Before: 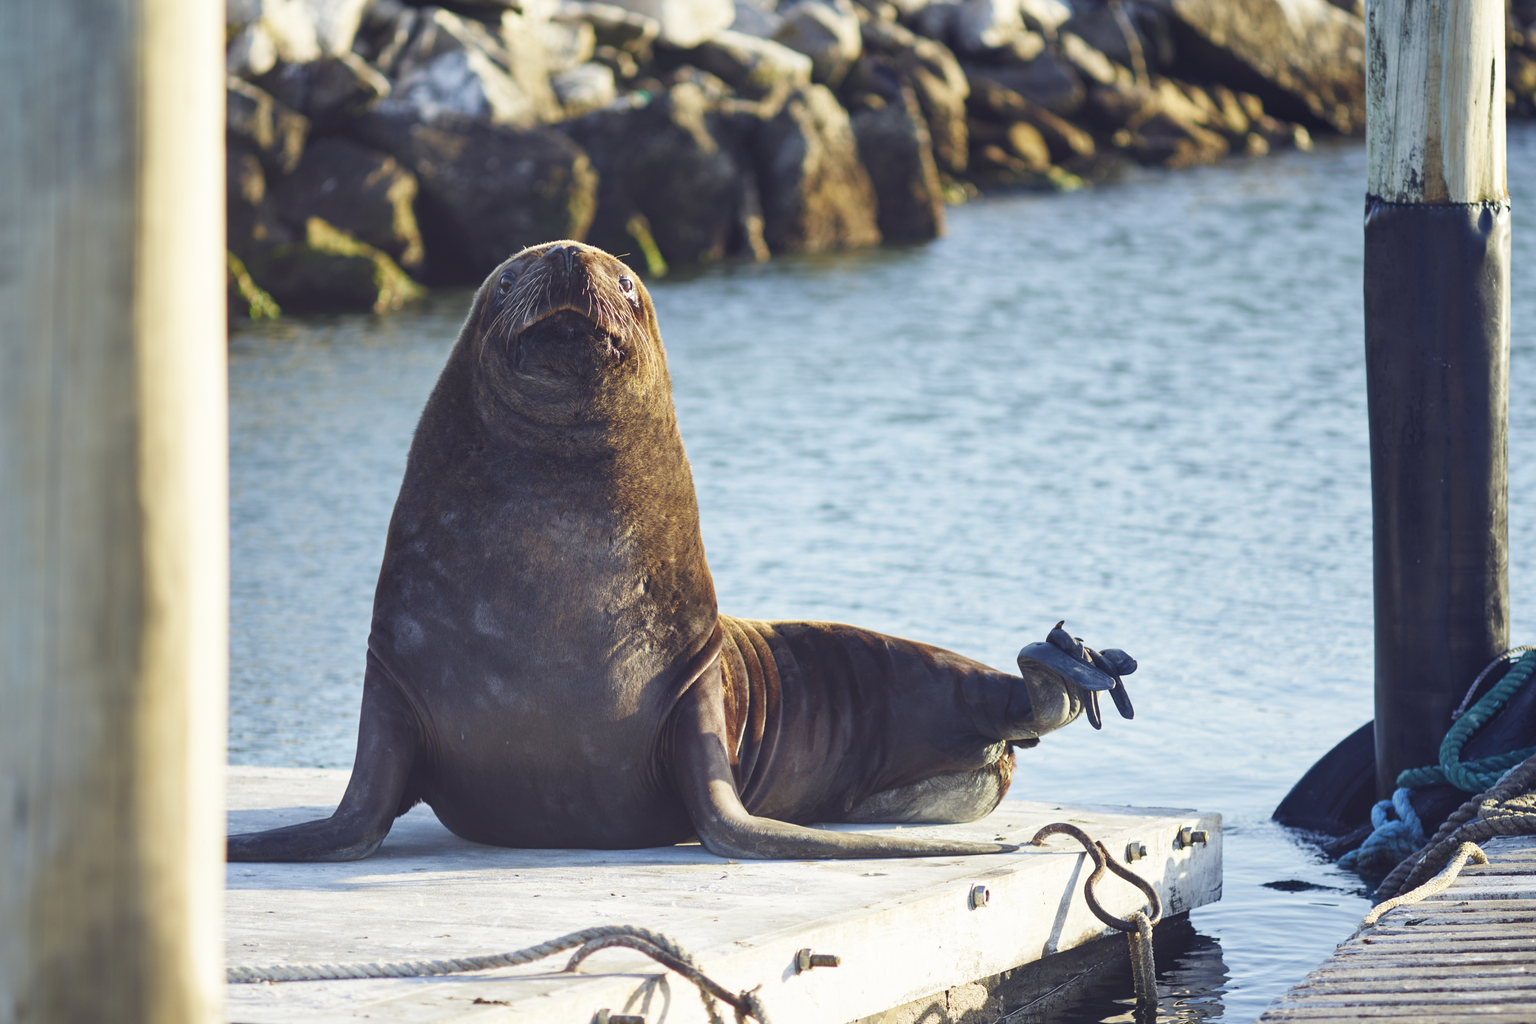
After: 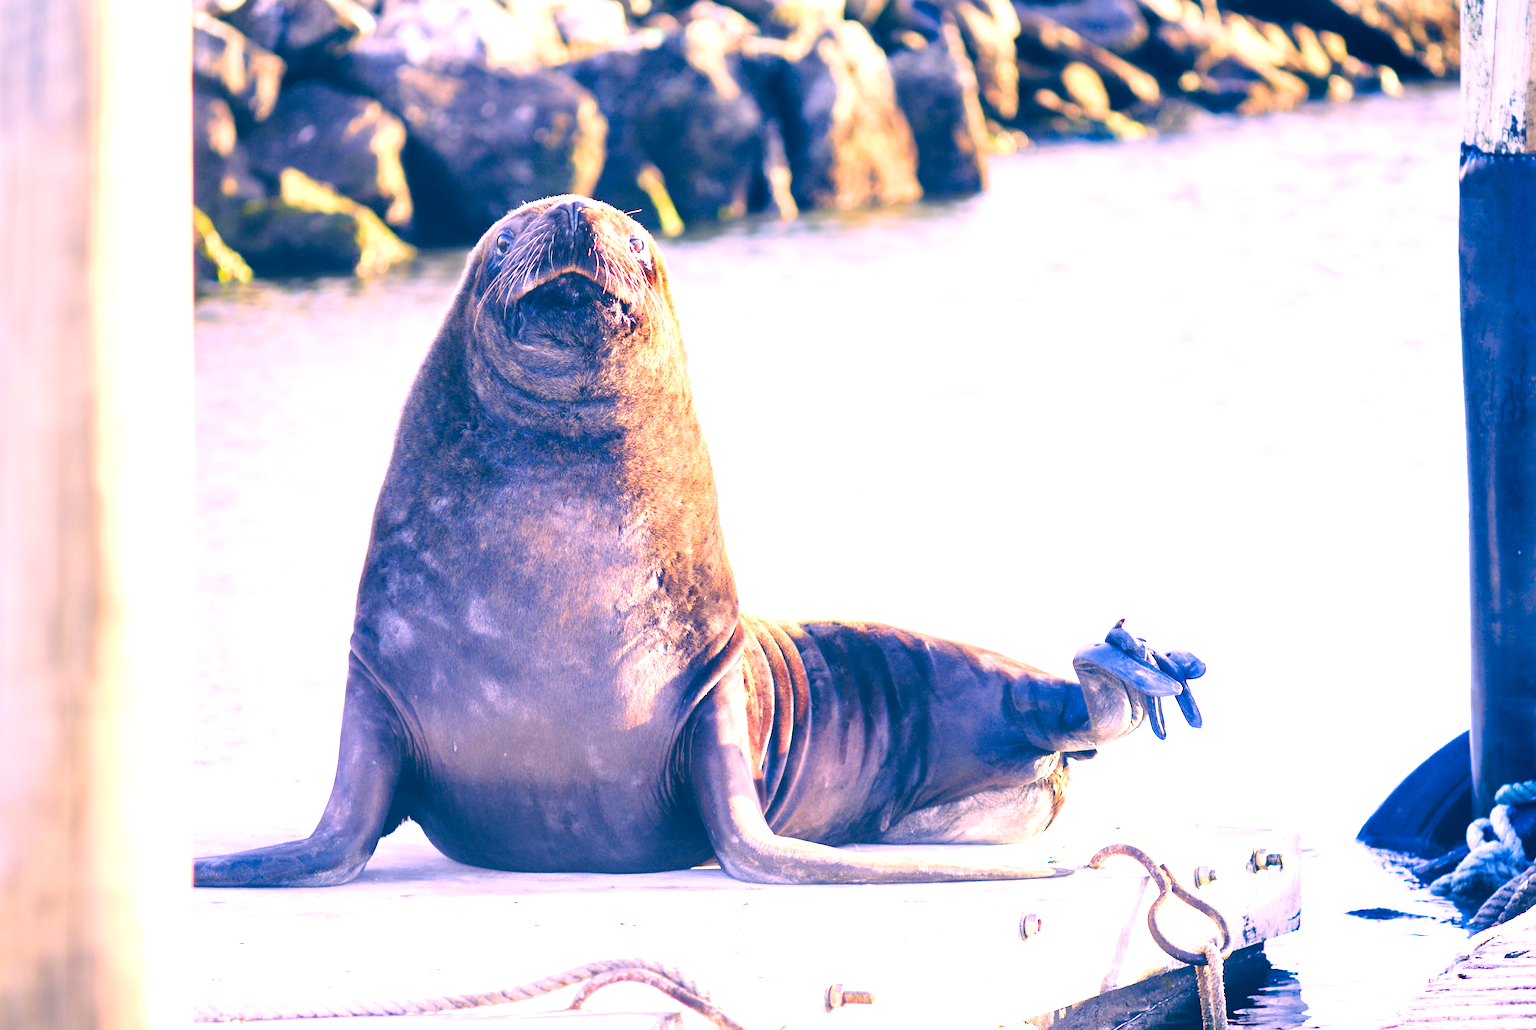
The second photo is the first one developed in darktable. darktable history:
exposure: exposure 0.568 EV, compensate highlight preservation false
tone equalizer: -8 EV -1.12 EV, -7 EV -1.04 EV, -6 EV -0.85 EV, -5 EV -0.555 EV, -3 EV 0.605 EV, -2 EV 0.88 EV, -1 EV 1 EV, +0 EV 1.08 EV
crop: left 3.54%, top 6.381%, right 6.61%, bottom 3.186%
contrast equalizer: octaves 7, y [[0.439, 0.44, 0.442, 0.457, 0.493, 0.498], [0.5 ×6], [0.5 ×6], [0 ×6], [0 ×6]], mix -0.981
tone curve: curves: ch0 [(0, 0.023) (0.103, 0.087) (0.295, 0.297) (0.445, 0.531) (0.553, 0.665) (0.735, 0.843) (0.994, 1)]; ch1 [(0, 0) (0.427, 0.346) (0.456, 0.426) (0.484, 0.494) (0.509, 0.505) (0.535, 0.56) (0.581, 0.632) (0.646, 0.715) (1, 1)]; ch2 [(0, 0) (0.369, 0.388) (0.449, 0.431) (0.501, 0.495) (0.533, 0.518) (0.572, 0.612) (0.677, 0.752) (1, 1)], preserve colors none
color correction: highlights a* 16.32, highlights b* 0.225, shadows a* -15.41, shadows b* -13.84, saturation 1.51
